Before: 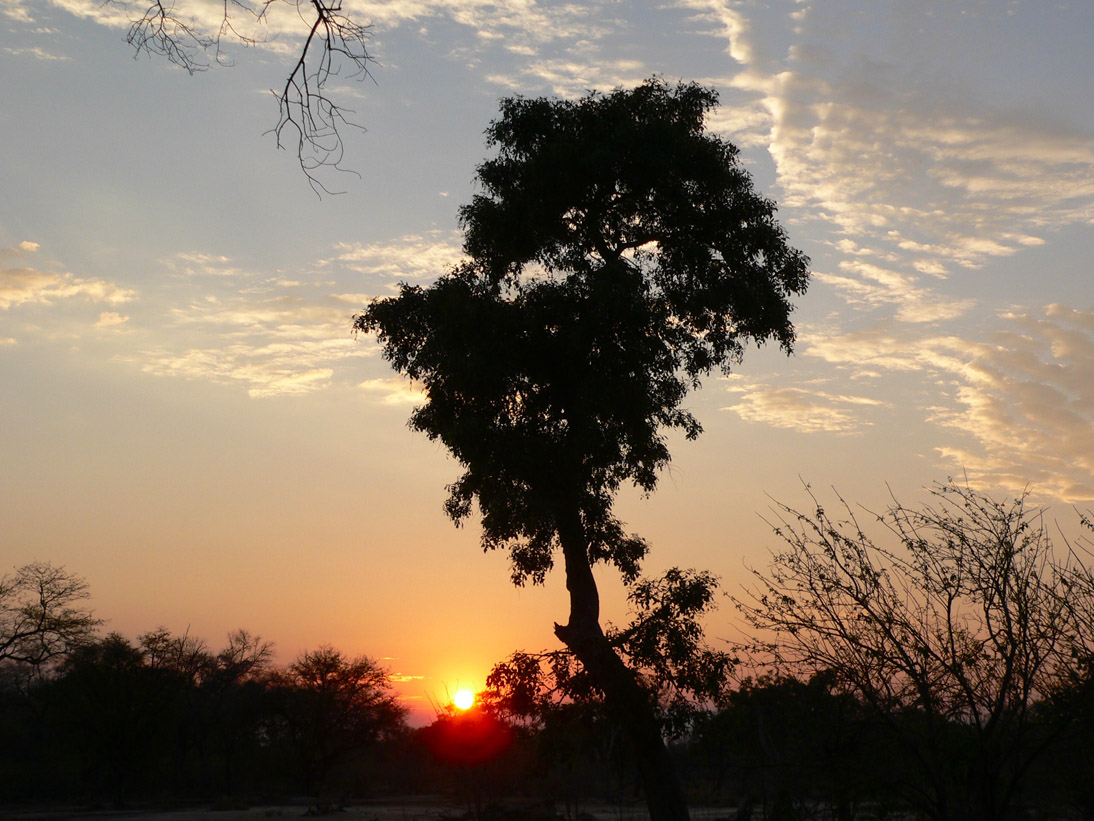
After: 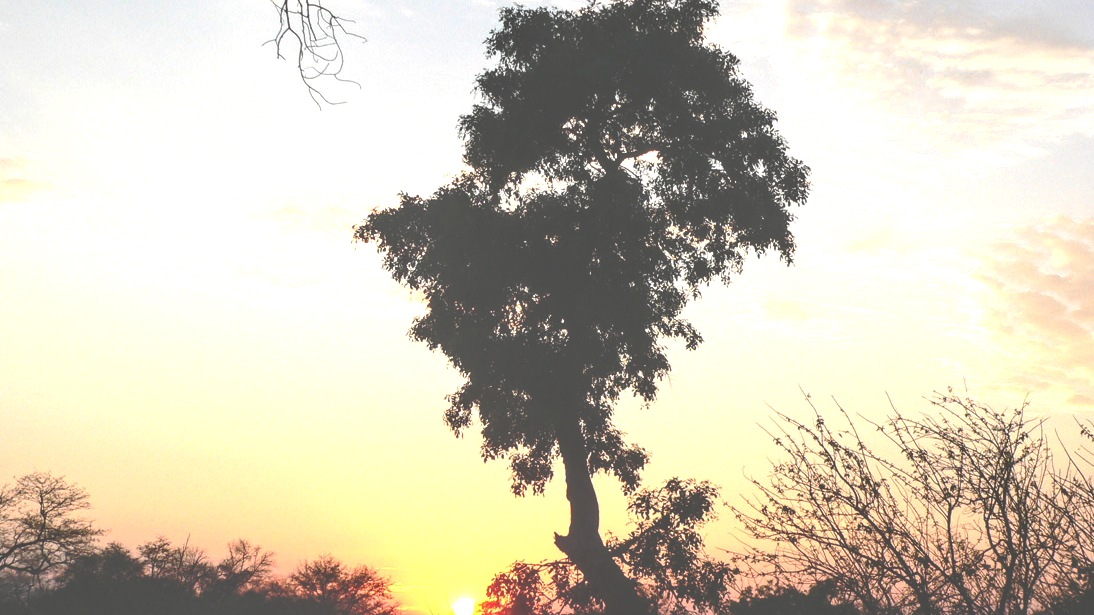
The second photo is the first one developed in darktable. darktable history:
crop: top 11.038%, bottom 13.962%
local contrast: detail 130%
exposure: black level correction -0.023, exposure 1.397 EV, compensate highlight preservation false
